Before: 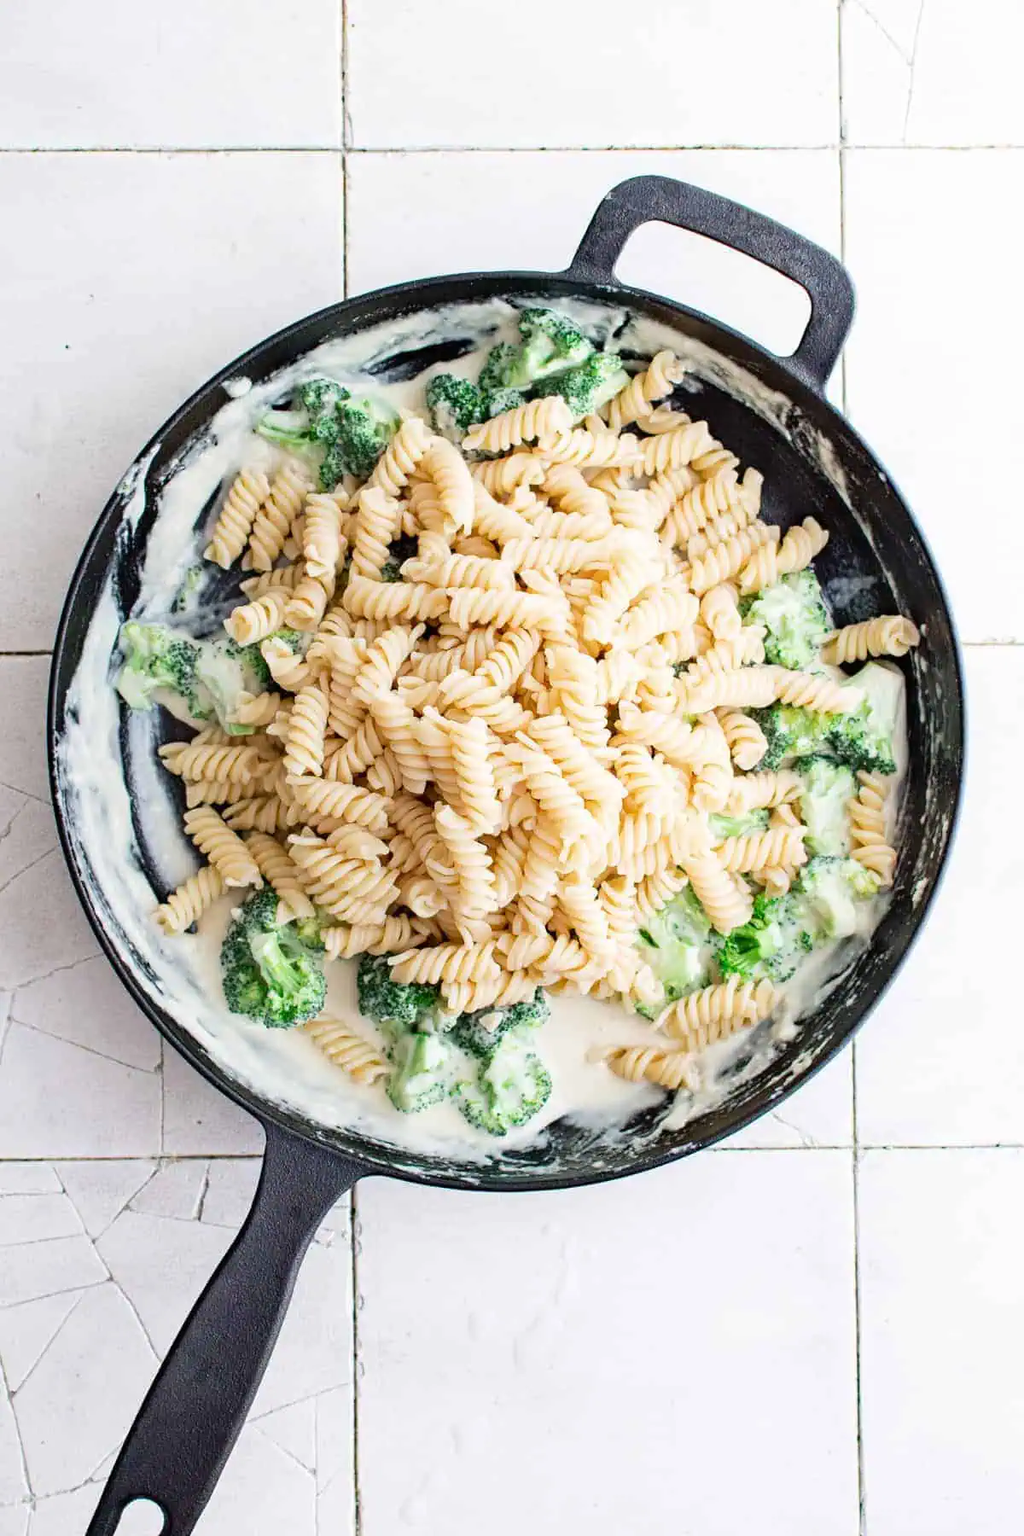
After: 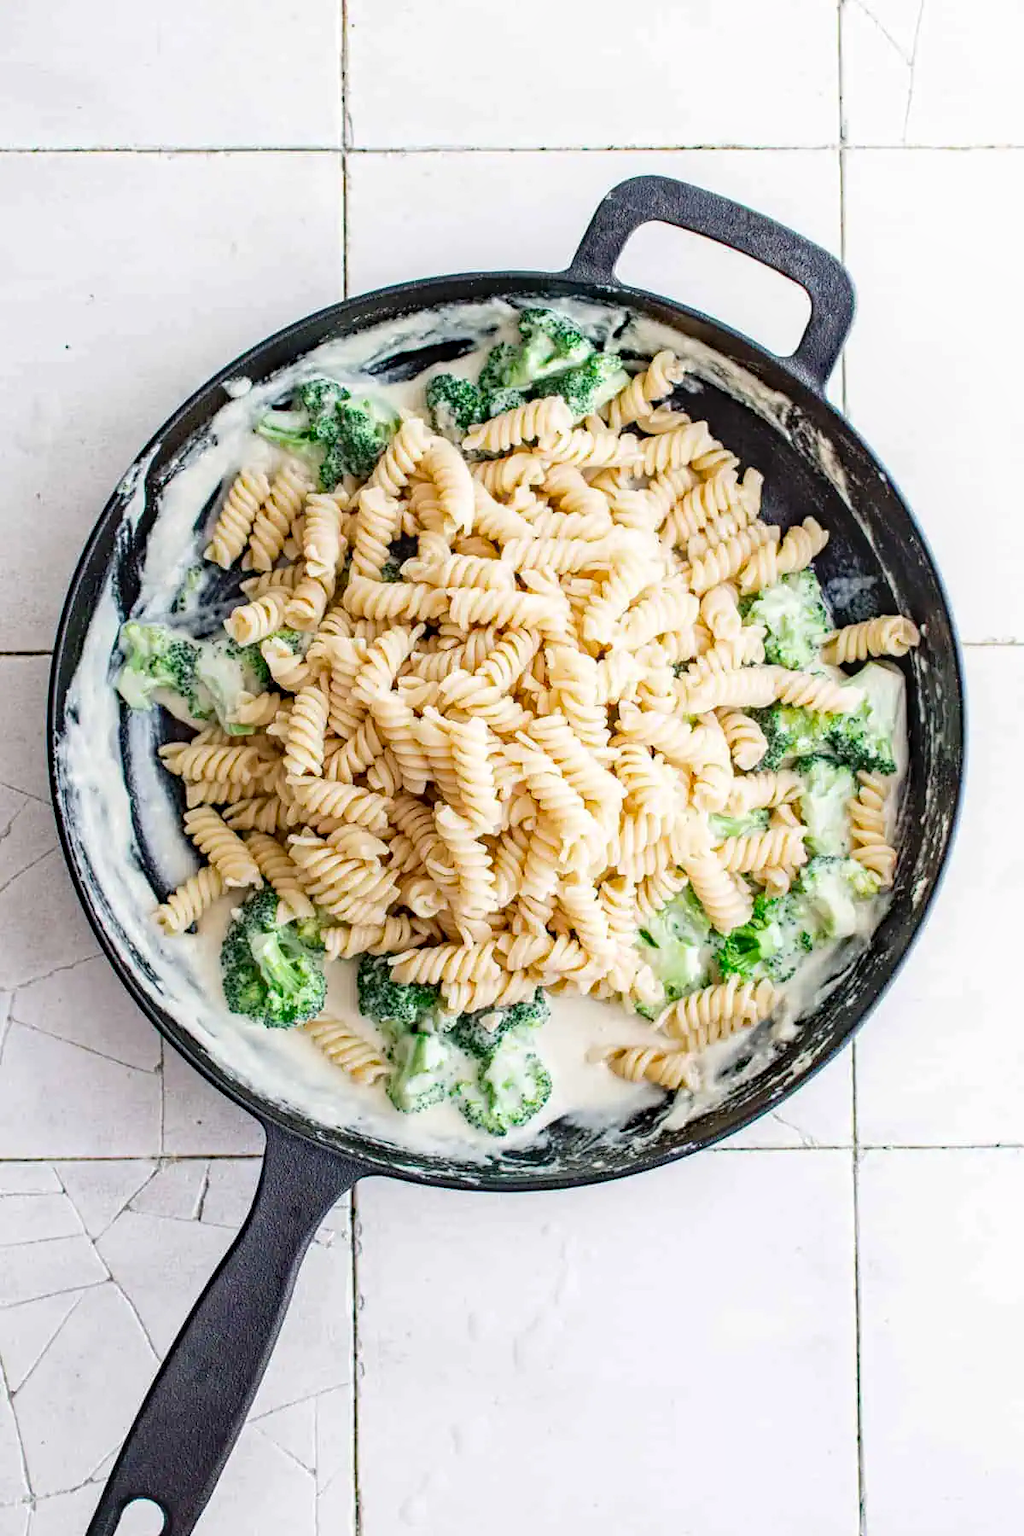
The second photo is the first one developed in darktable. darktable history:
local contrast: on, module defaults
haze removal: strength 0.29, distance 0.25, compatibility mode true, adaptive false
white balance: emerald 1
